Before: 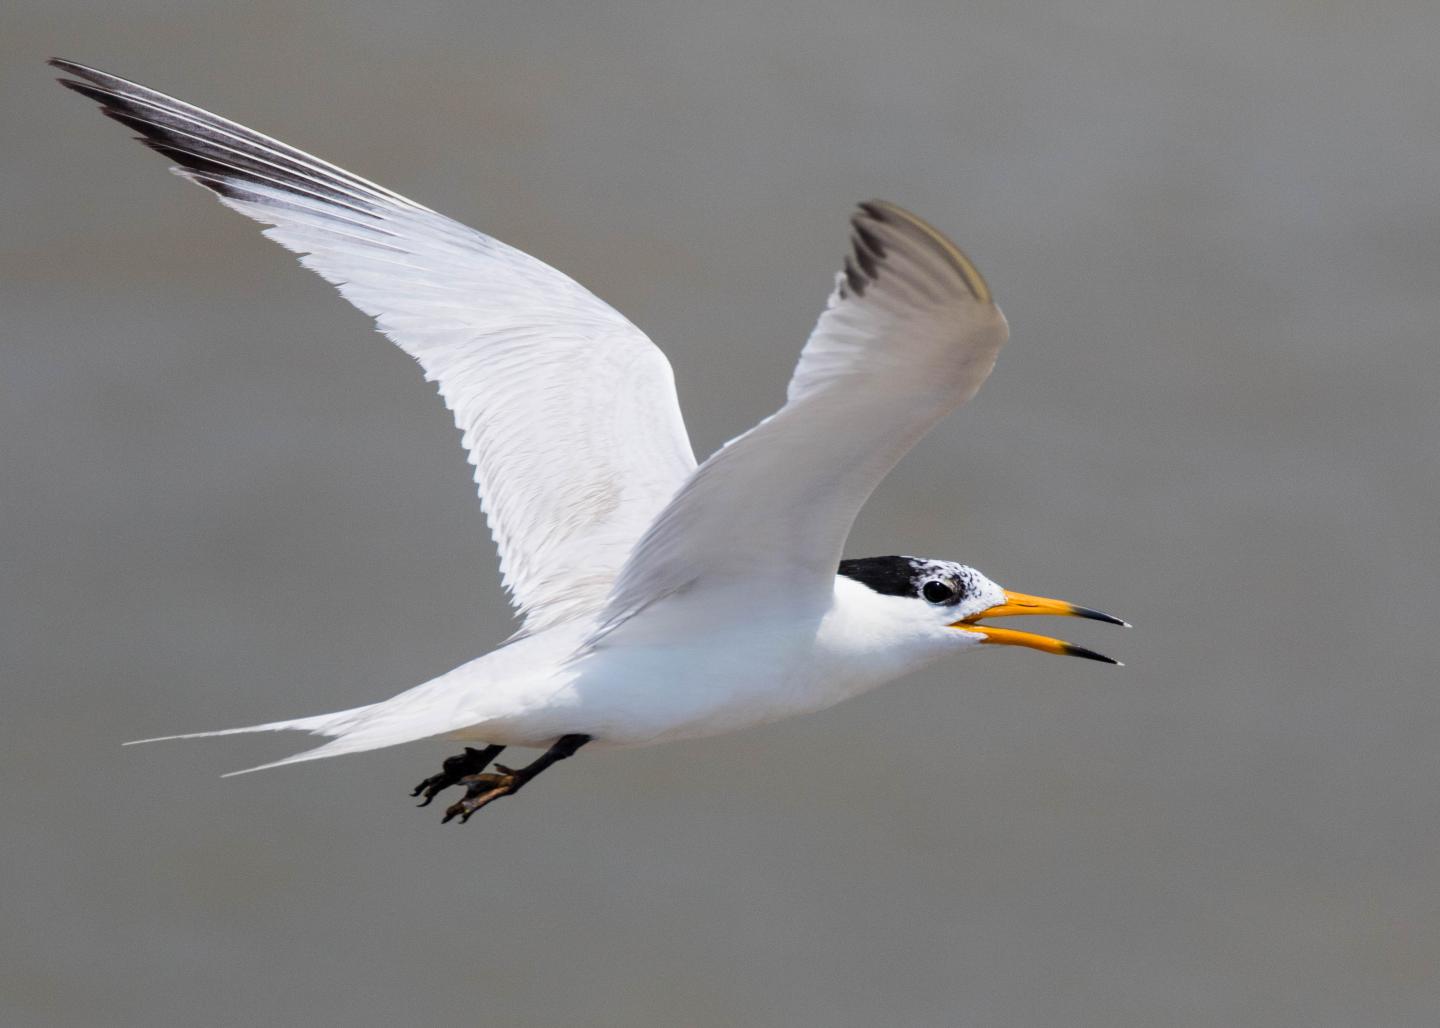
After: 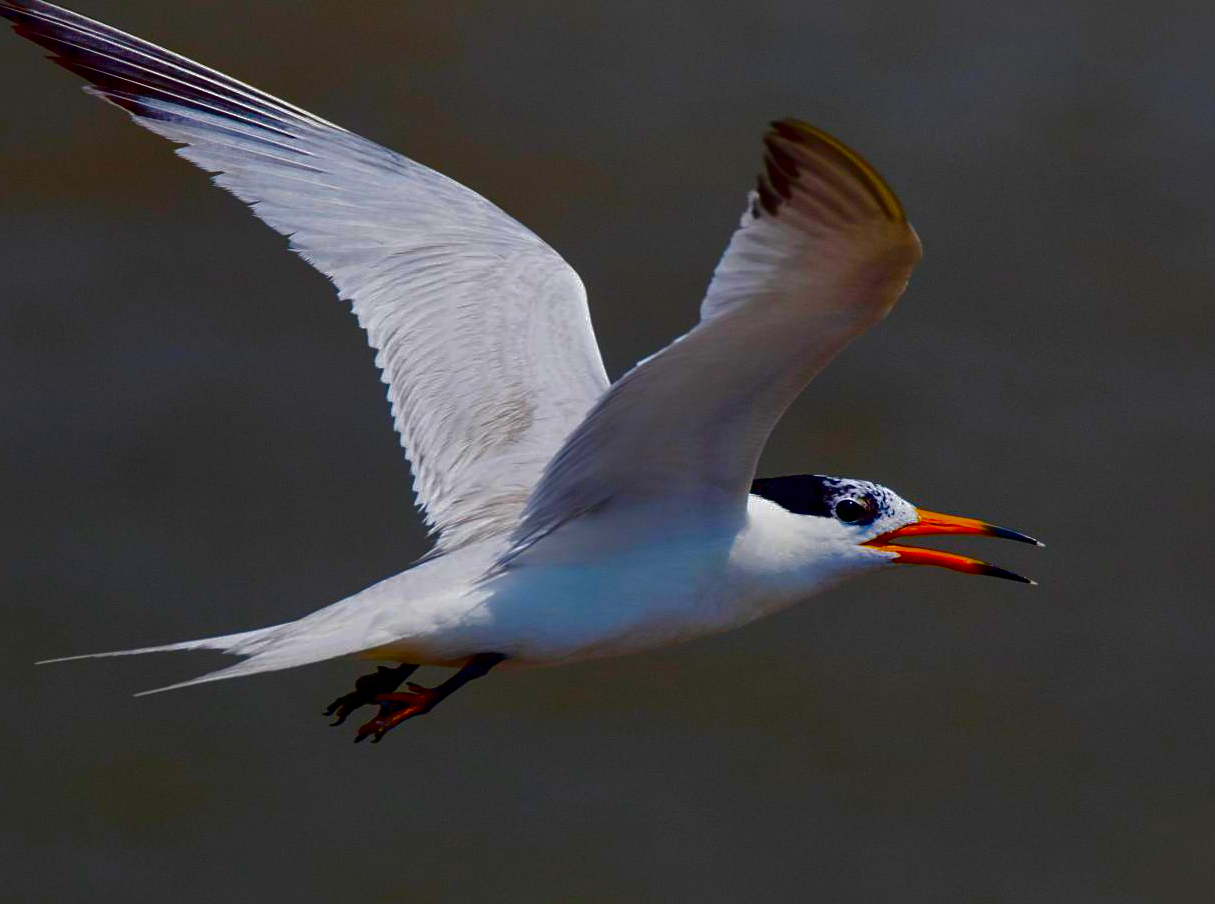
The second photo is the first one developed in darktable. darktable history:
shadows and highlights: on, module defaults
crop: left 6.07%, top 7.954%, right 9.524%, bottom 4.079%
sharpen: amount 0.208
contrast brightness saturation: brightness -0.981, saturation 0.995
